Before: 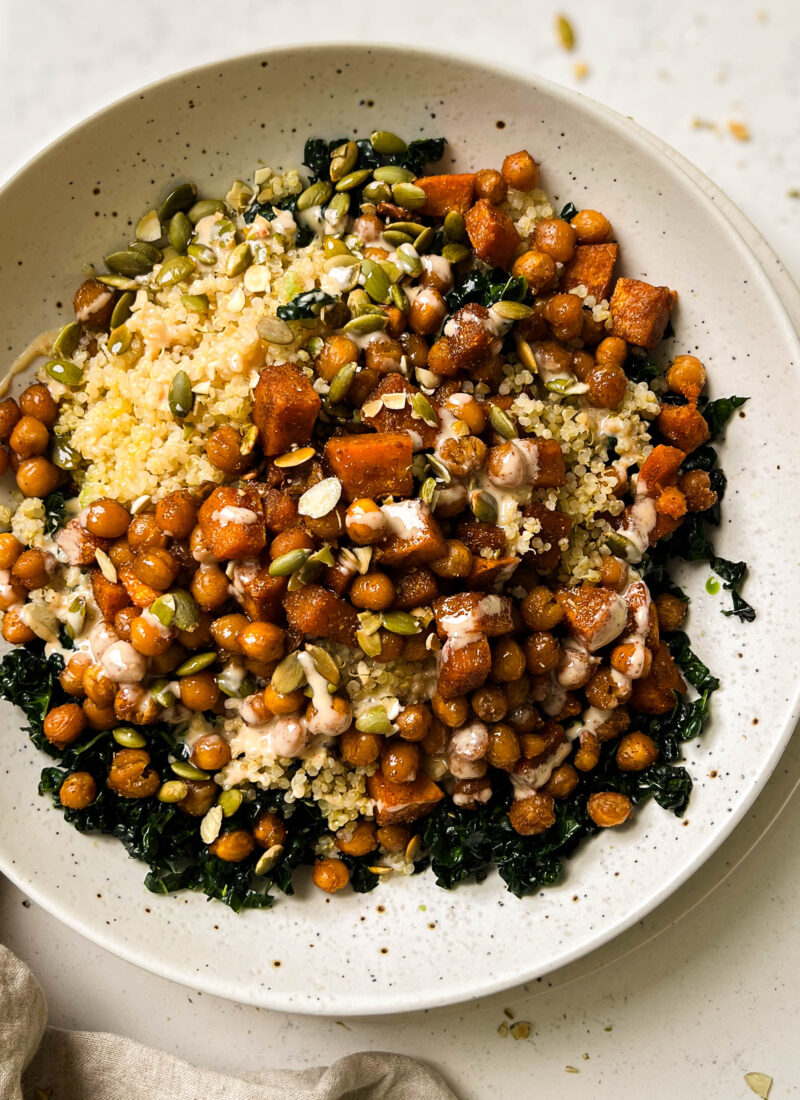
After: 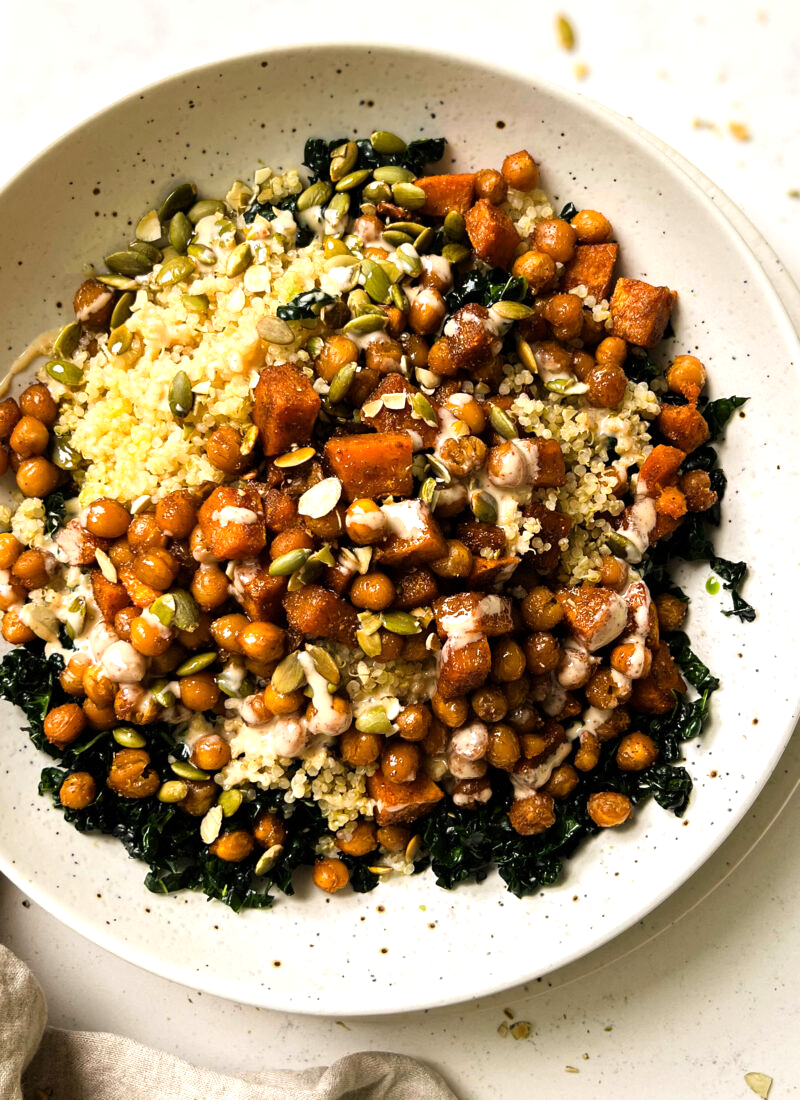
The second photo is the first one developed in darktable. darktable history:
tone equalizer: -8 EV -0.426 EV, -7 EV -0.408 EV, -6 EV -0.348 EV, -5 EV -0.235 EV, -3 EV 0.244 EV, -2 EV 0.329 EV, -1 EV 0.39 EV, +0 EV 0.402 EV
